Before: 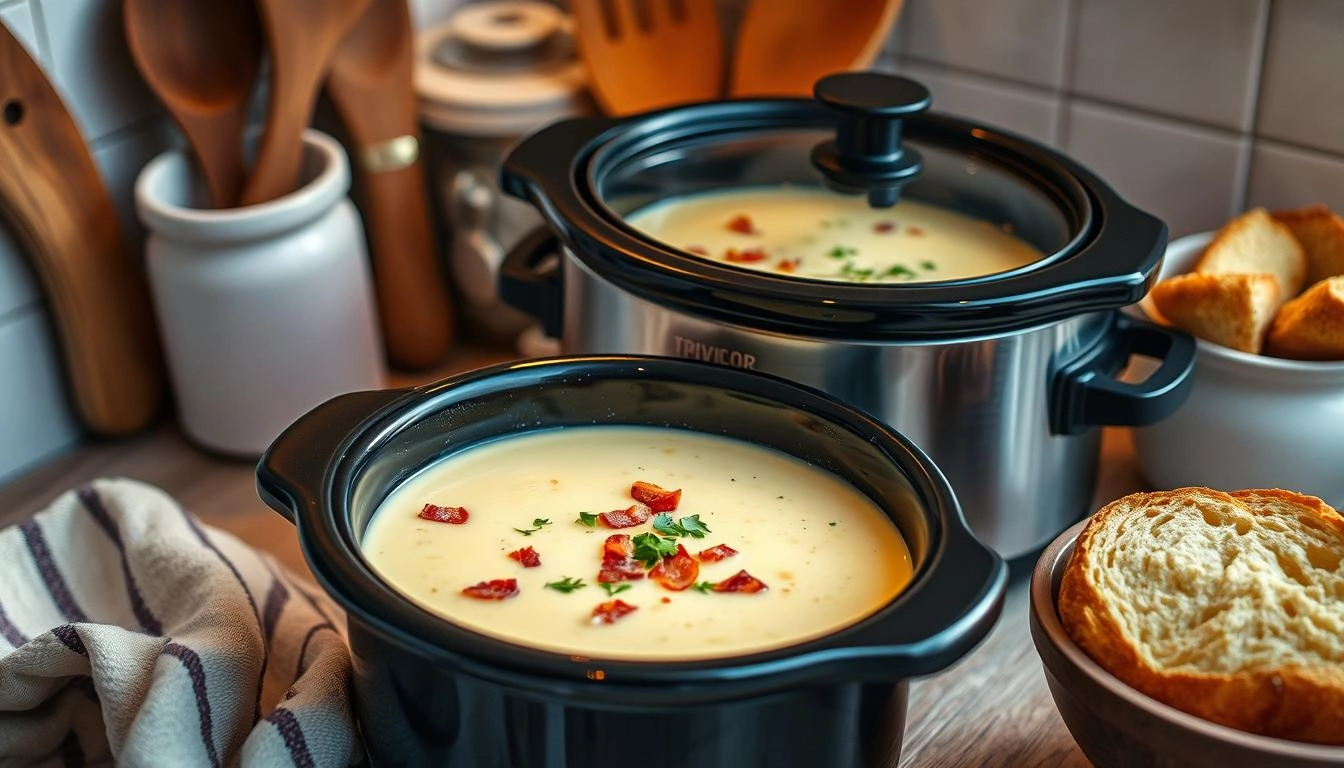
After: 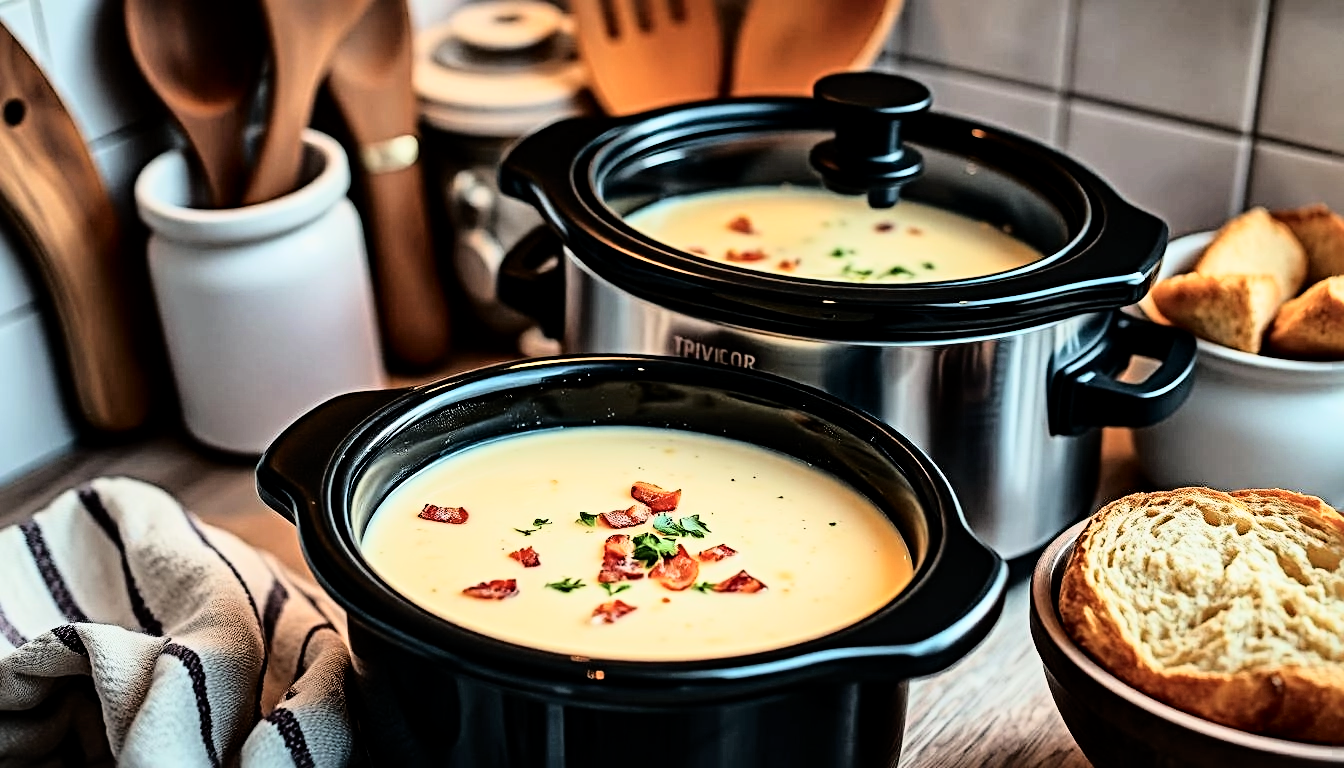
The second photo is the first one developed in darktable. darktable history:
filmic rgb: black relative exposure -7.75 EV, white relative exposure 4.4 EV, threshold 3 EV, hardness 3.76, latitude 50%, contrast 1.1, color science v5 (2021), contrast in shadows safe, contrast in highlights safe, enable highlight reconstruction true
sharpen: radius 4.883
local contrast: mode bilateral grid, contrast 20, coarseness 50, detail 120%, midtone range 0.2
tone equalizer: on, module defaults
tone curve: curves: ch0 [(0, 0) (0.003, 0.002) (0.011, 0.008) (0.025, 0.019) (0.044, 0.034) (0.069, 0.053) (0.1, 0.079) (0.136, 0.127) (0.177, 0.191) (0.224, 0.274) (0.277, 0.367) (0.335, 0.465) (0.399, 0.552) (0.468, 0.643) (0.543, 0.737) (0.623, 0.82) (0.709, 0.891) (0.801, 0.928) (0.898, 0.963) (1, 1)], color space Lab, independent channels, preserve colors none
